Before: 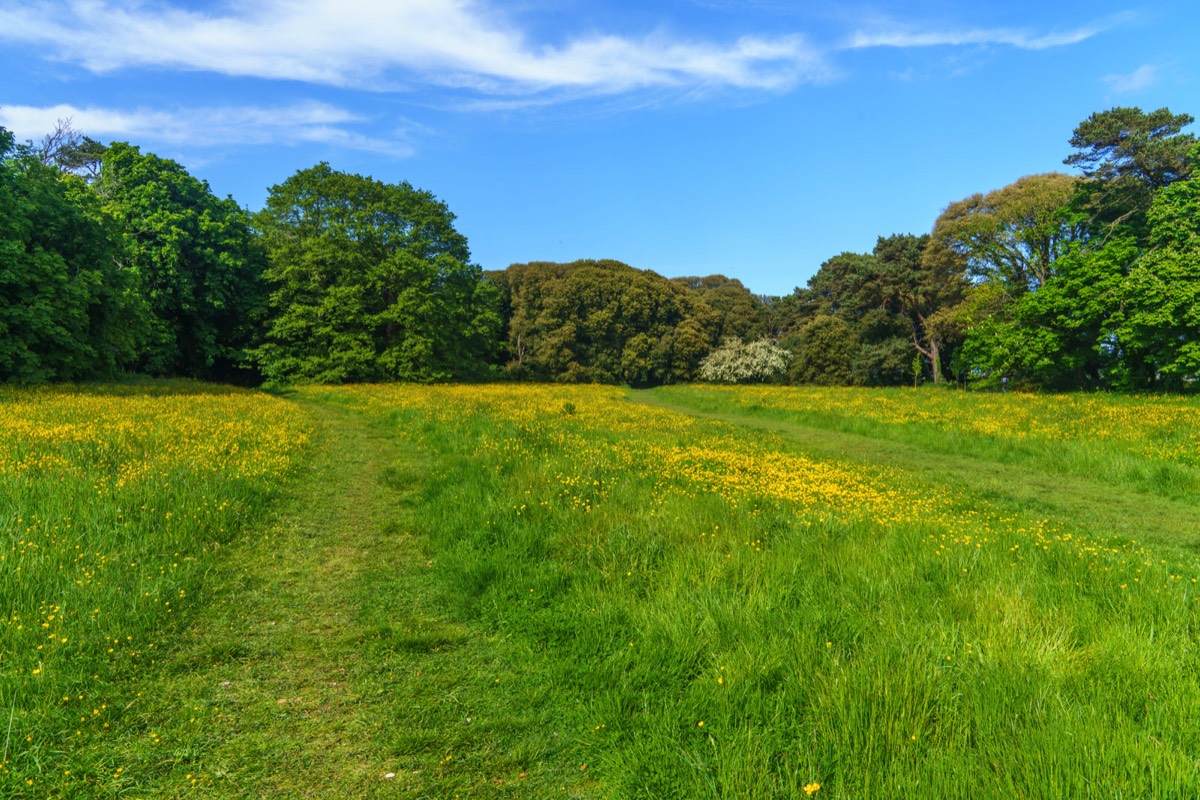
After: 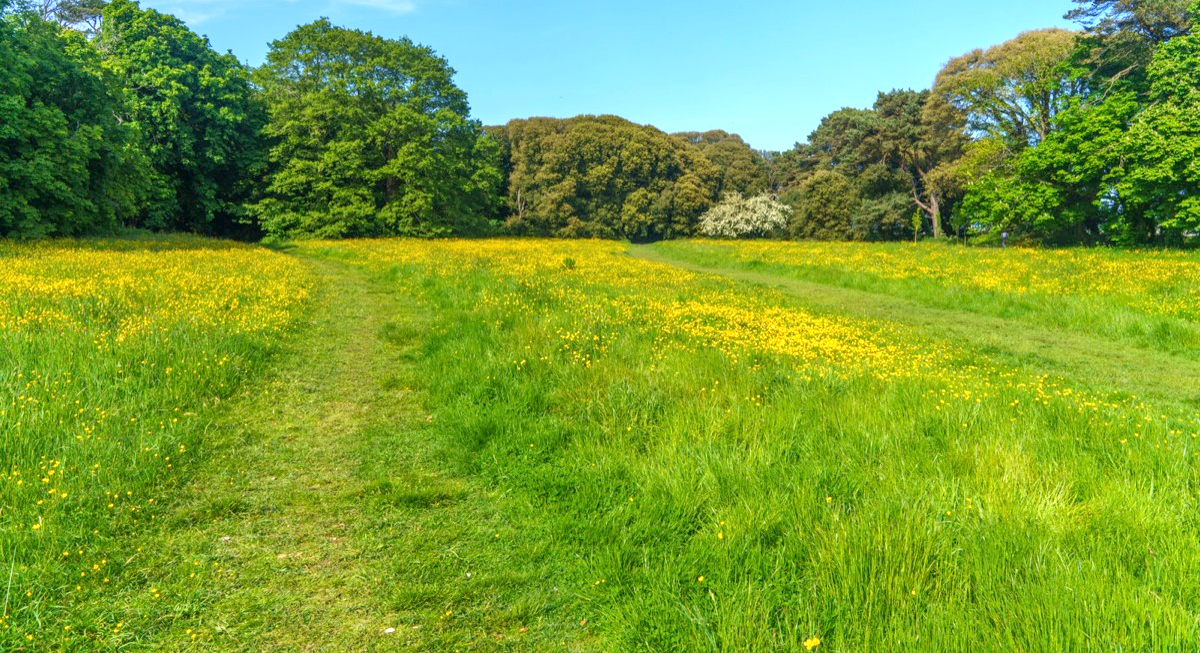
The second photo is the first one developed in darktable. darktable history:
crop and rotate: top 18.304%
exposure: exposure 0.469 EV, compensate highlight preservation false
